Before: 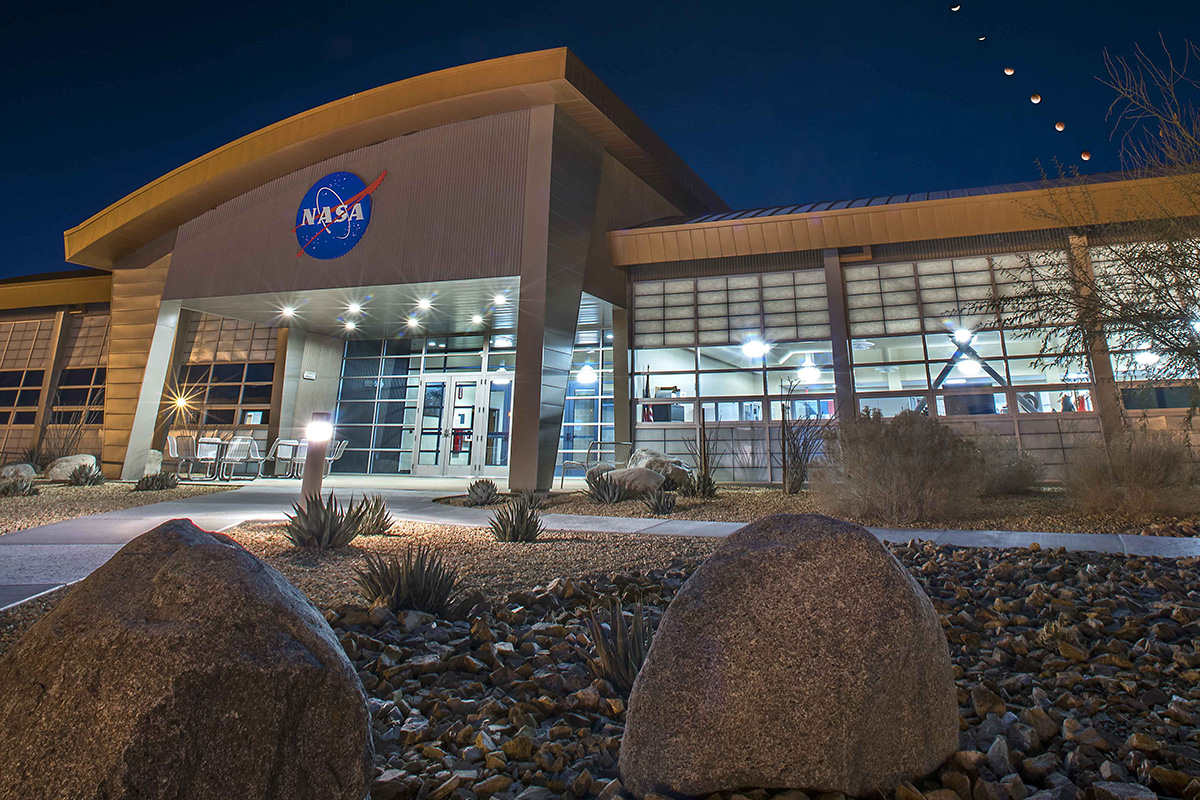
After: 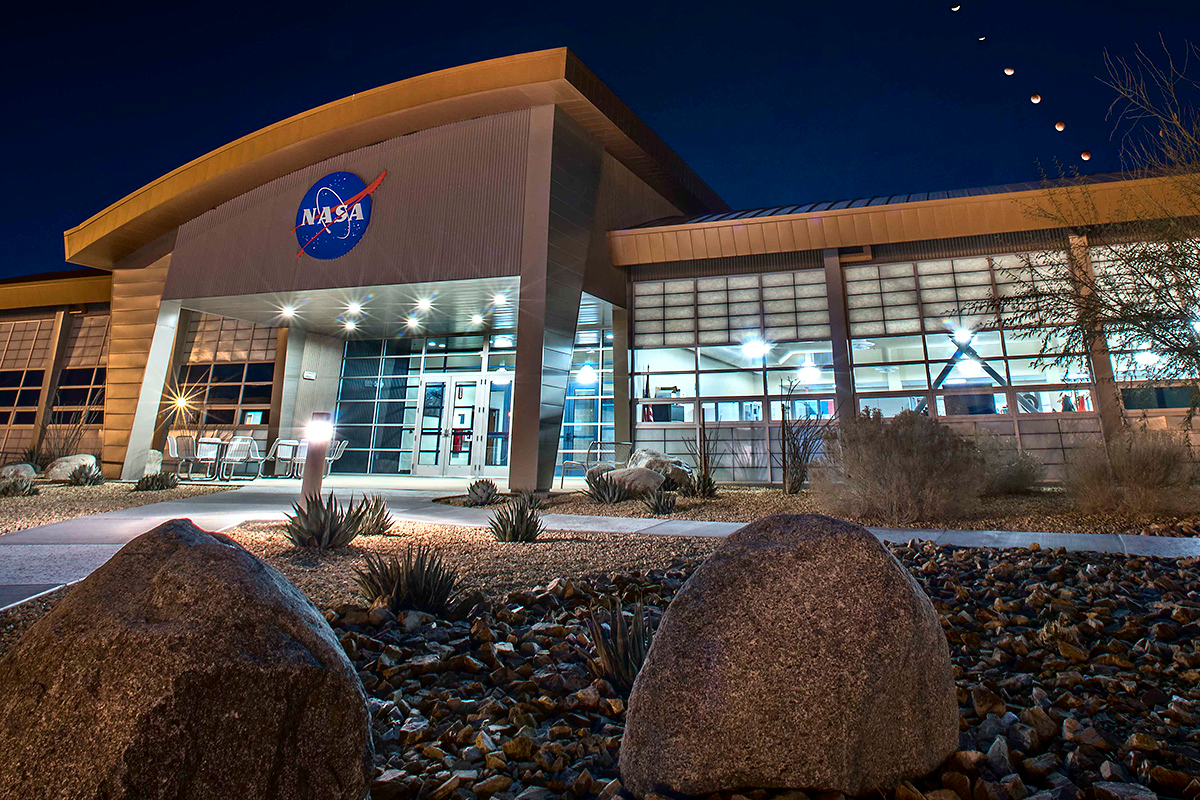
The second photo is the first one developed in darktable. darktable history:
tone curve: curves: ch0 [(0, 0) (0.003, 0.001) (0.011, 0.005) (0.025, 0.01) (0.044, 0.019) (0.069, 0.029) (0.1, 0.042) (0.136, 0.078) (0.177, 0.129) (0.224, 0.182) (0.277, 0.246) (0.335, 0.318) (0.399, 0.396) (0.468, 0.481) (0.543, 0.573) (0.623, 0.672) (0.709, 0.777) (0.801, 0.881) (0.898, 0.975) (1, 1)], color space Lab, independent channels, preserve colors none
